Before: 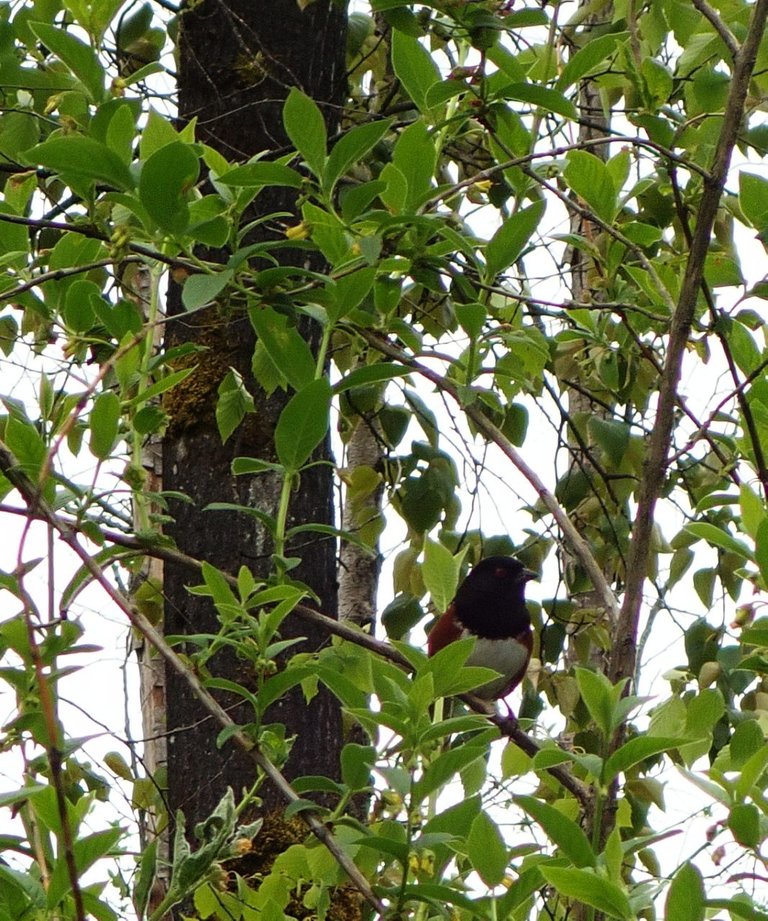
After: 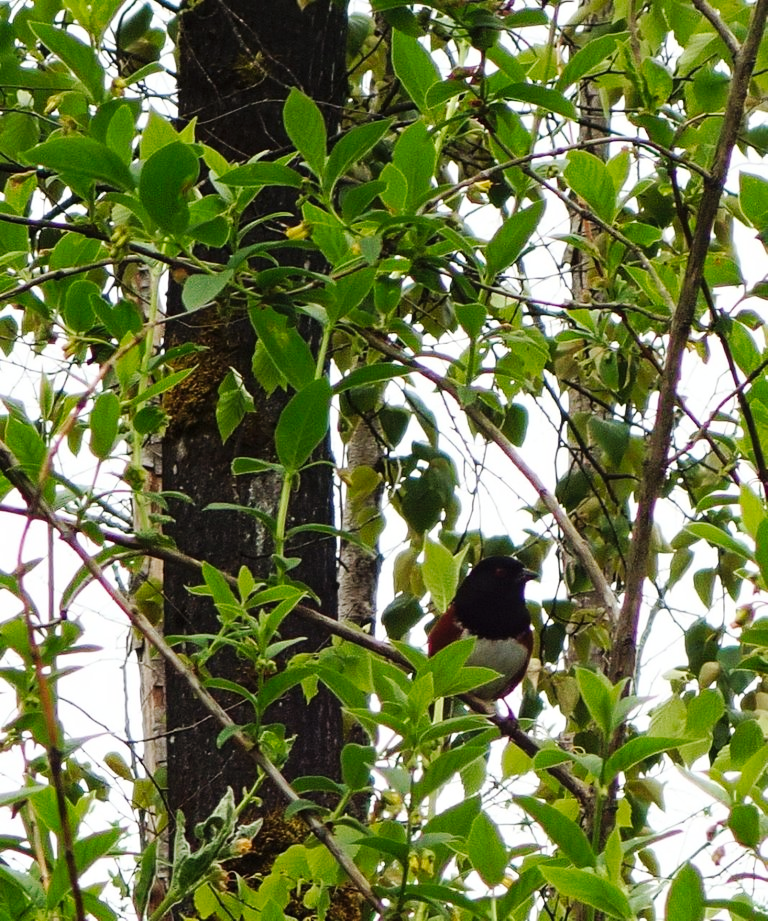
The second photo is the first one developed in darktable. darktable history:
tone curve: curves: ch0 [(0, 0) (0.003, 0.005) (0.011, 0.013) (0.025, 0.027) (0.044, 0.044) (0.069, 0.06) (0.1, 0.081) (0.136, 0.114) (0.177, 0.16) (0.224, 0.211) (0.277, 0.277) (0.335, 0.354) (0.399, 0.435) (0.468, 0.538) (0.543, 0.626) (0.623, 0.708) (0.709, 0.789) (0.801, 0.867) (0.898, 0.935) (1, 1)], preserve colors none
tone equalizer: on, module defaults
